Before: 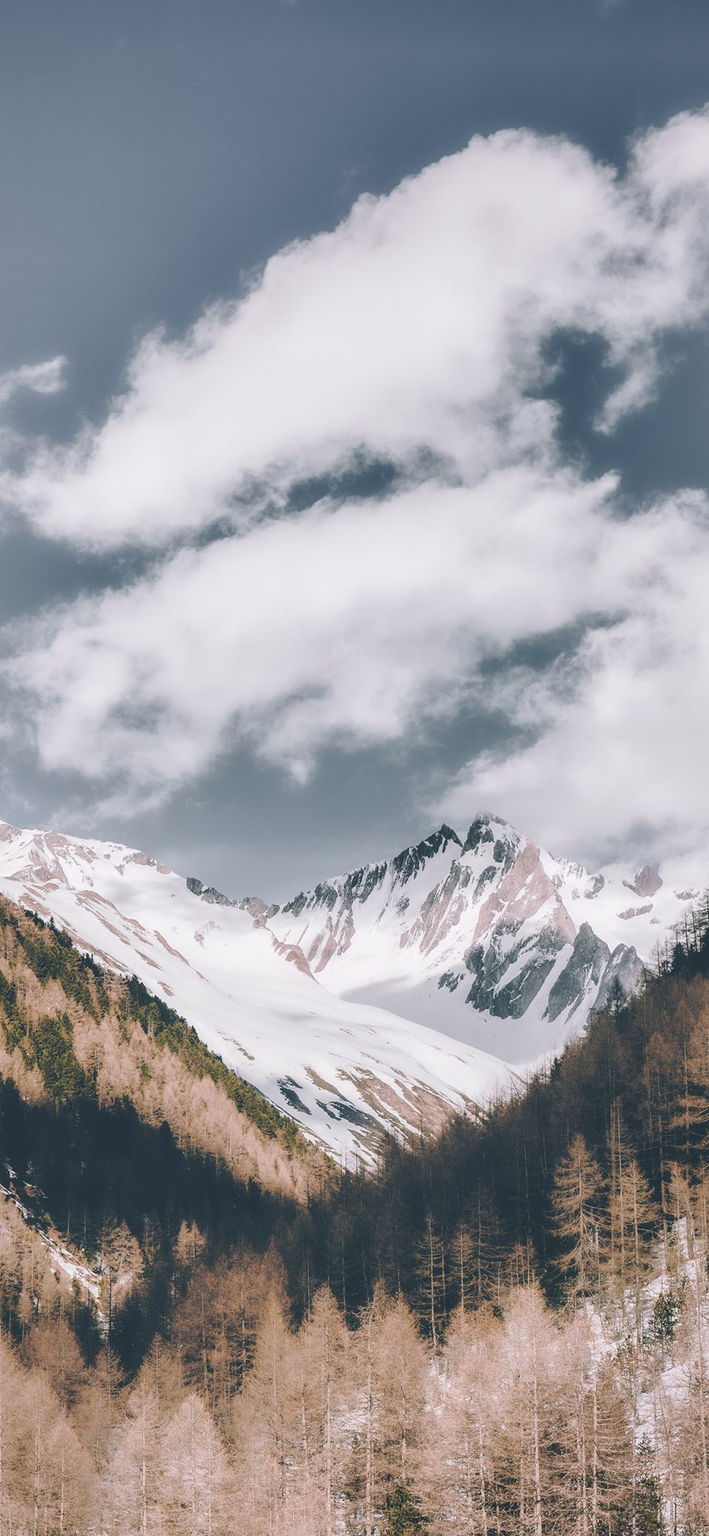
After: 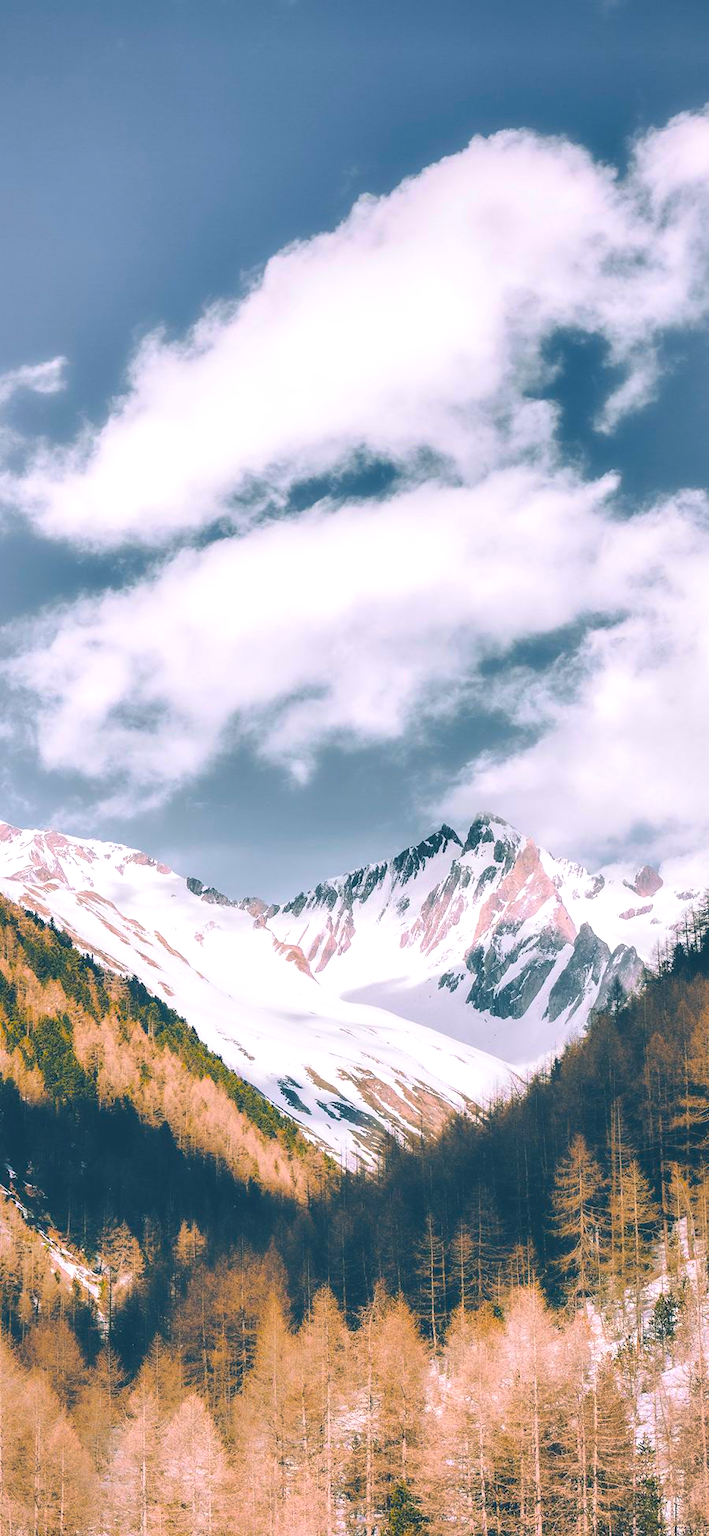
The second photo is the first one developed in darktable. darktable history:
color balance rgb: shadows lift › chroma 5.531%, shadows lift › hue 236.96°, highlights gain › chroma 0.154%, highlights gain › hue 329.85°, linear chroma grading › shadows -39.313%, linear chroma grading › highlights 40.875%, linear chroma grading › global chroma 45.446%, linear chroma grading › mid-tones -29.695%, perceptual saturation grading › global saturation 15.09%, perceptual brilliance grading › global brilliance 9.457%, global vibrance 20%
